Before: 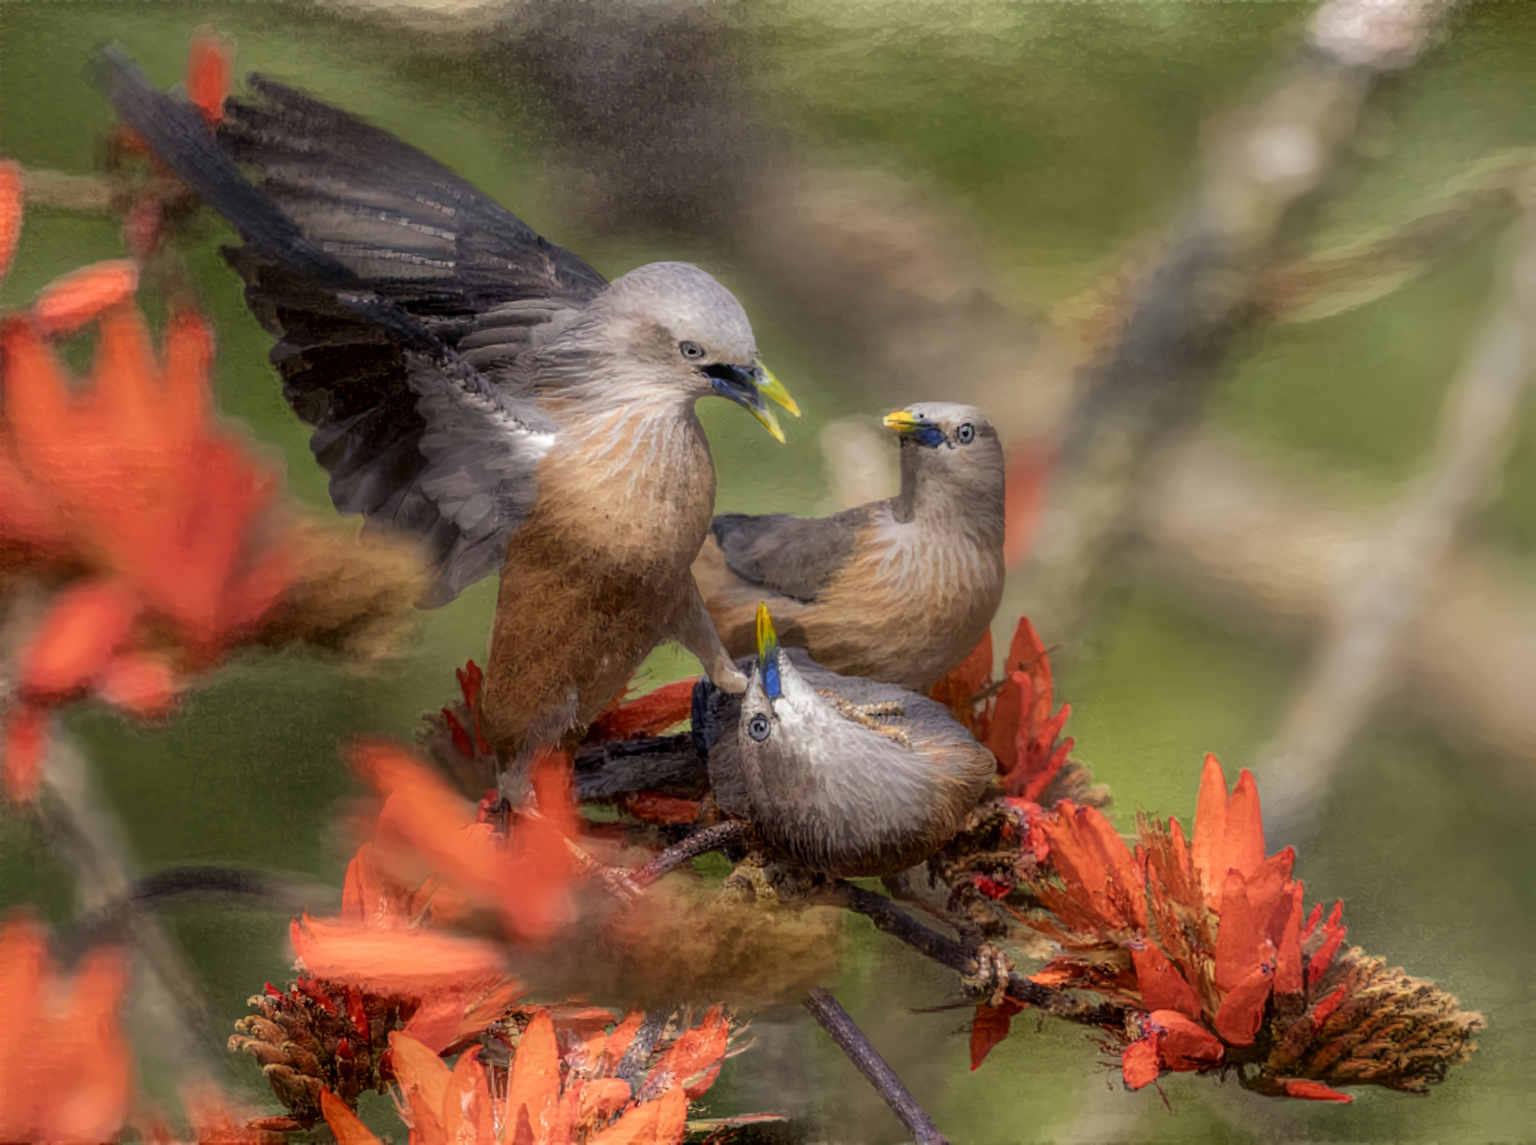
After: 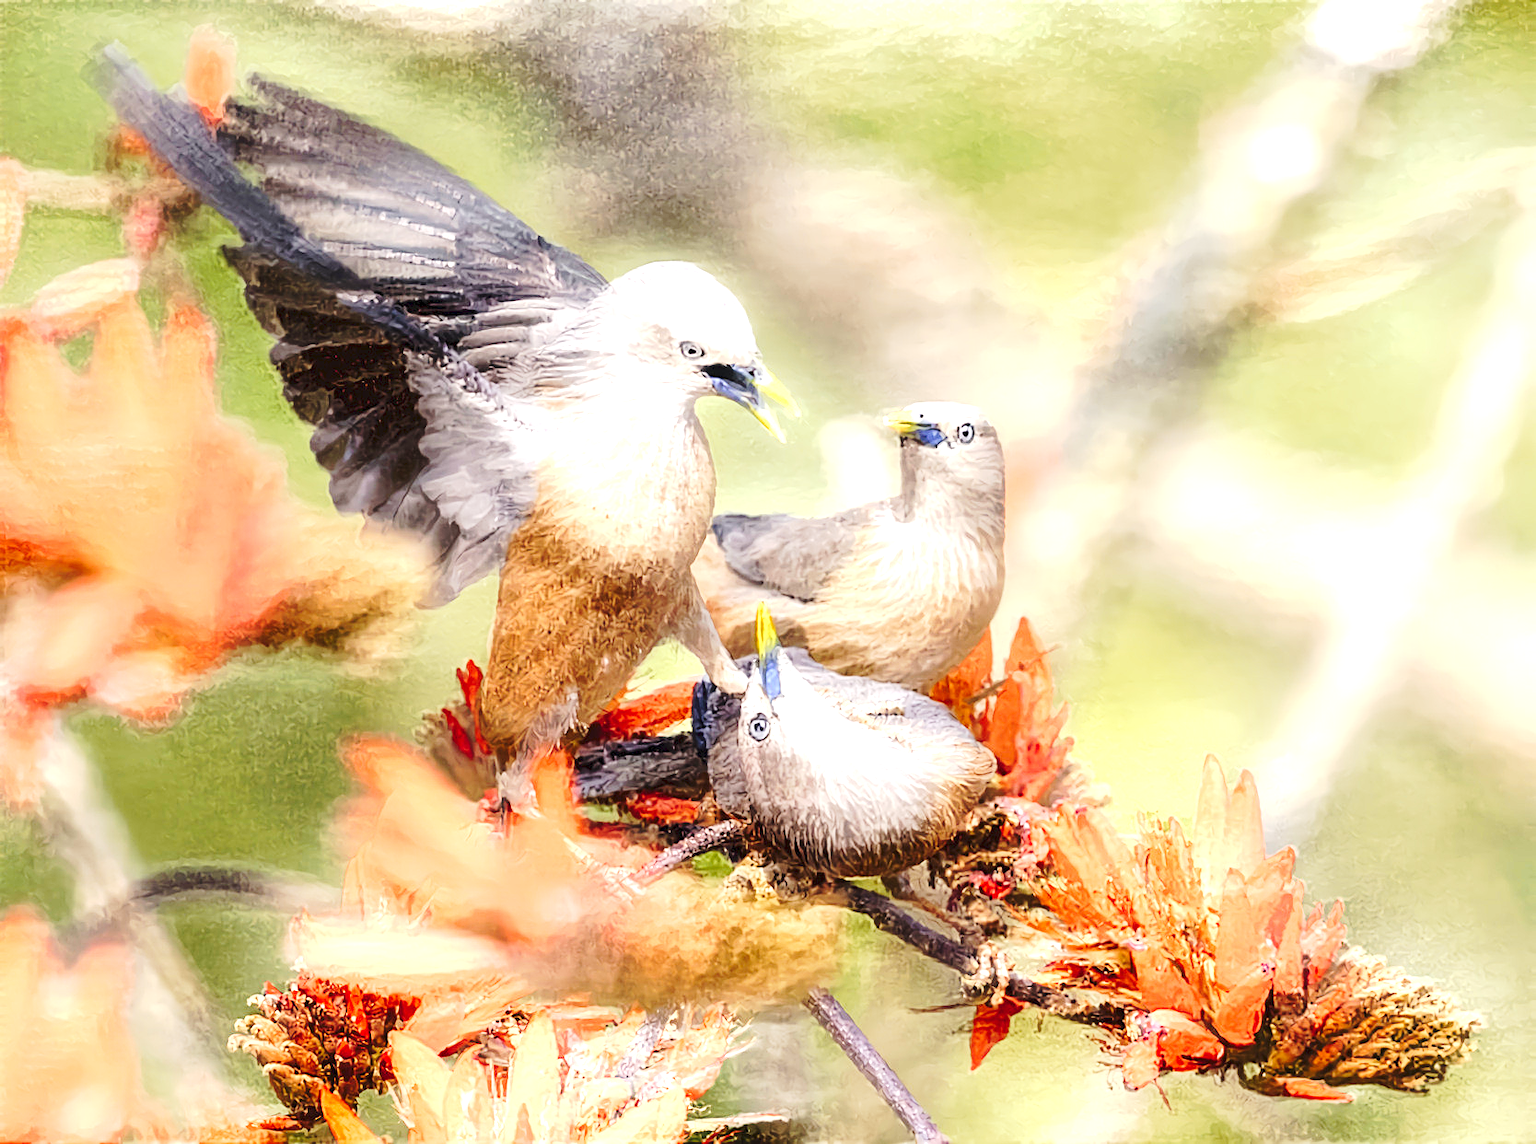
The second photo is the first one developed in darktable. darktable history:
tone curve: curves: ch0 [(0, 0) (0.003, 0.046) (0.011, 0.052) (0.025, 0.059) (0.044, 0.069) (0.069, 0.084) (0.1, 0.107) (0.136, 0.133) (0.177, 0.171) (0.224, 0.216) (0.277, 0.293) (0.335, 0.371) (0.399, 0.481) (0.468, 0.577) (0.543, 0.662) (0.623, 0.749) (0.709, 0.831) (0.801, 0.891) (0.898, 0.942) (1, 1)], preserve colors none
exposure: exposure 2 EV, compensate exposure bias true, compensate highlight preservation false
sharpen: on, module defaults
